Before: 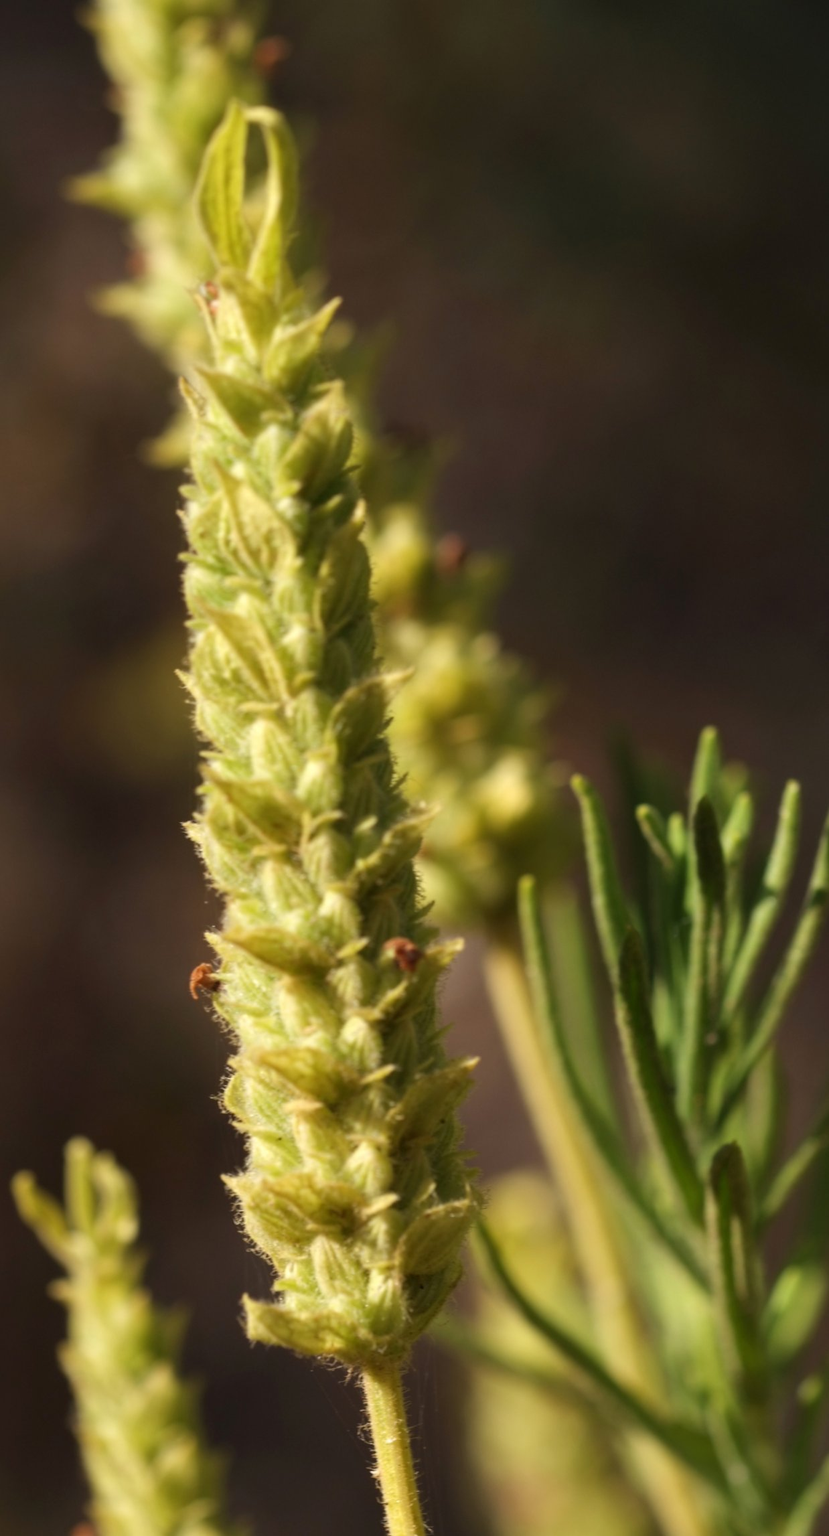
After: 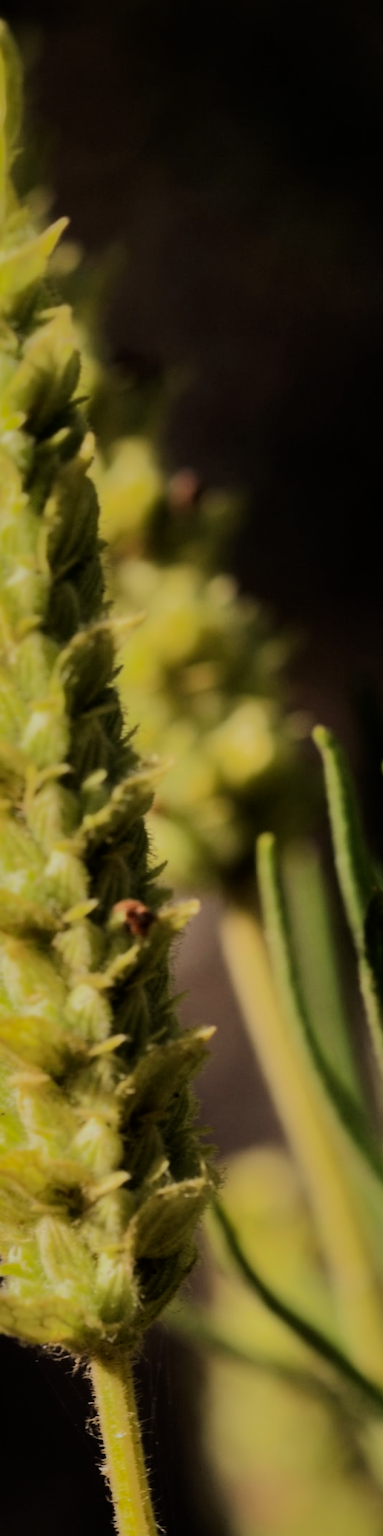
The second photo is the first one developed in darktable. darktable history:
crop: left 33.442%, top 6.065%, right 23.042%
filmic rgb: black relative exposure -5.12 EV, white relative exposure 3.98 EV, hardness 2.88, contrast 1.403, highlights saturation mix -29.68%
shadows and highlights: shadows -18.79, highlights -73.56
